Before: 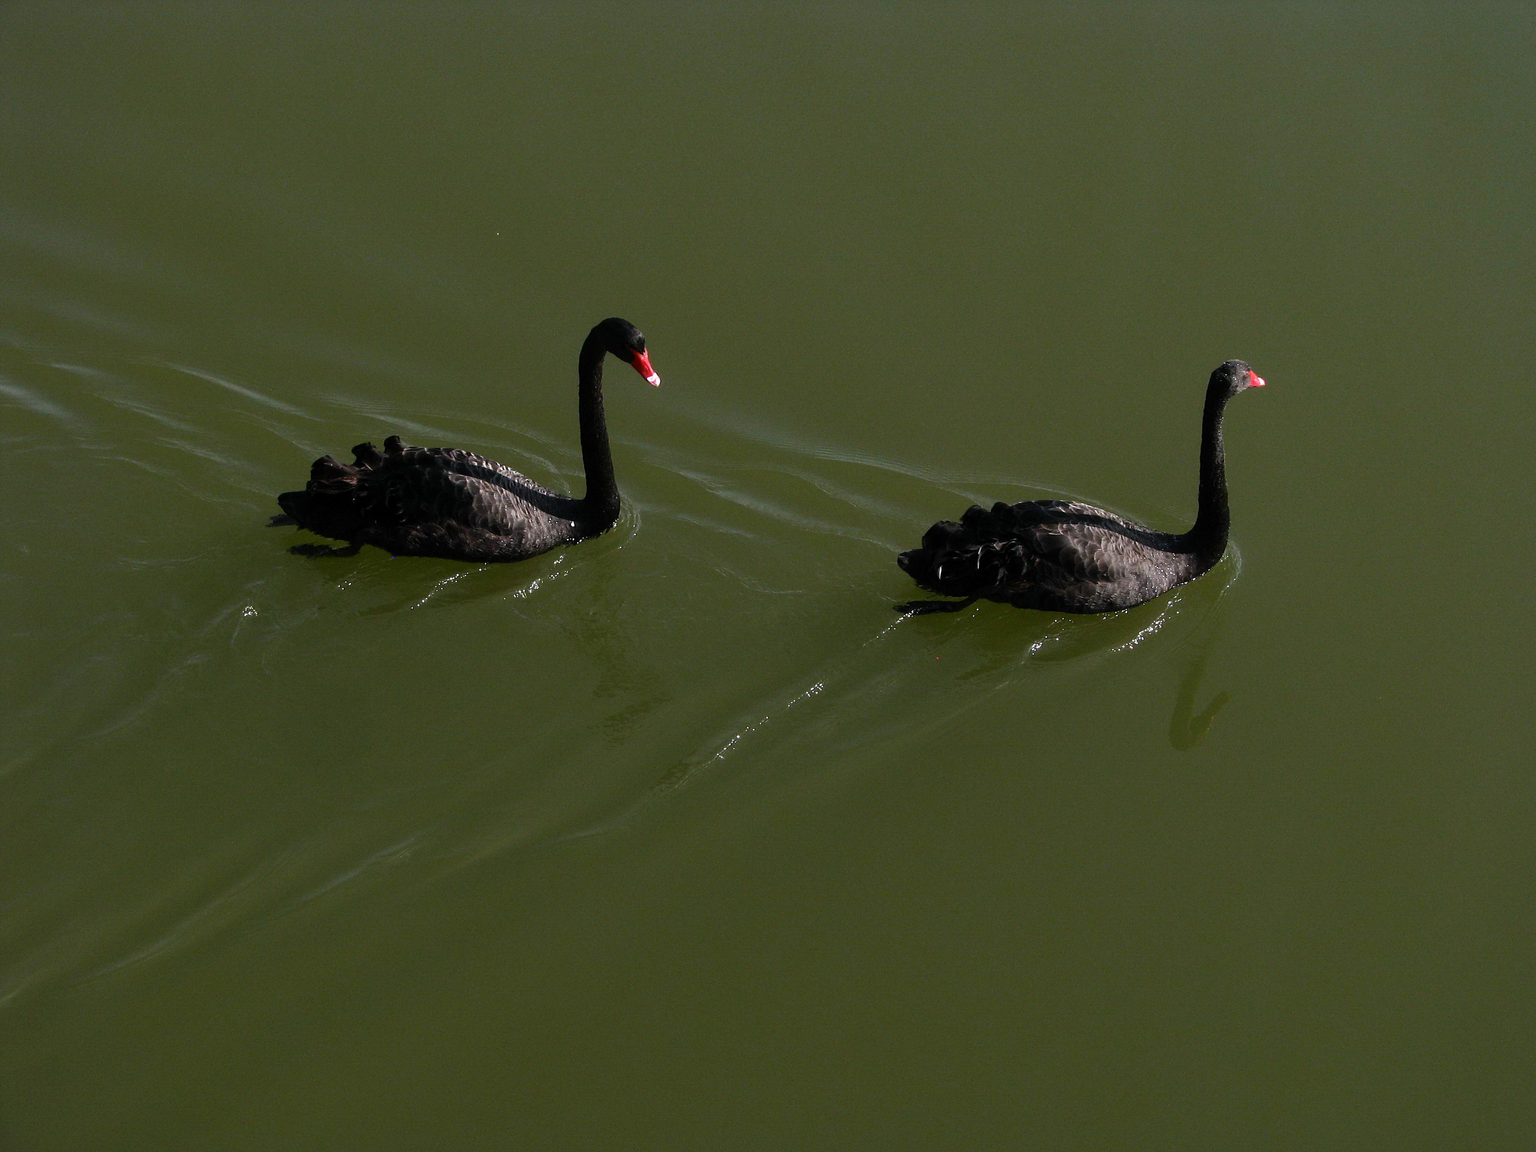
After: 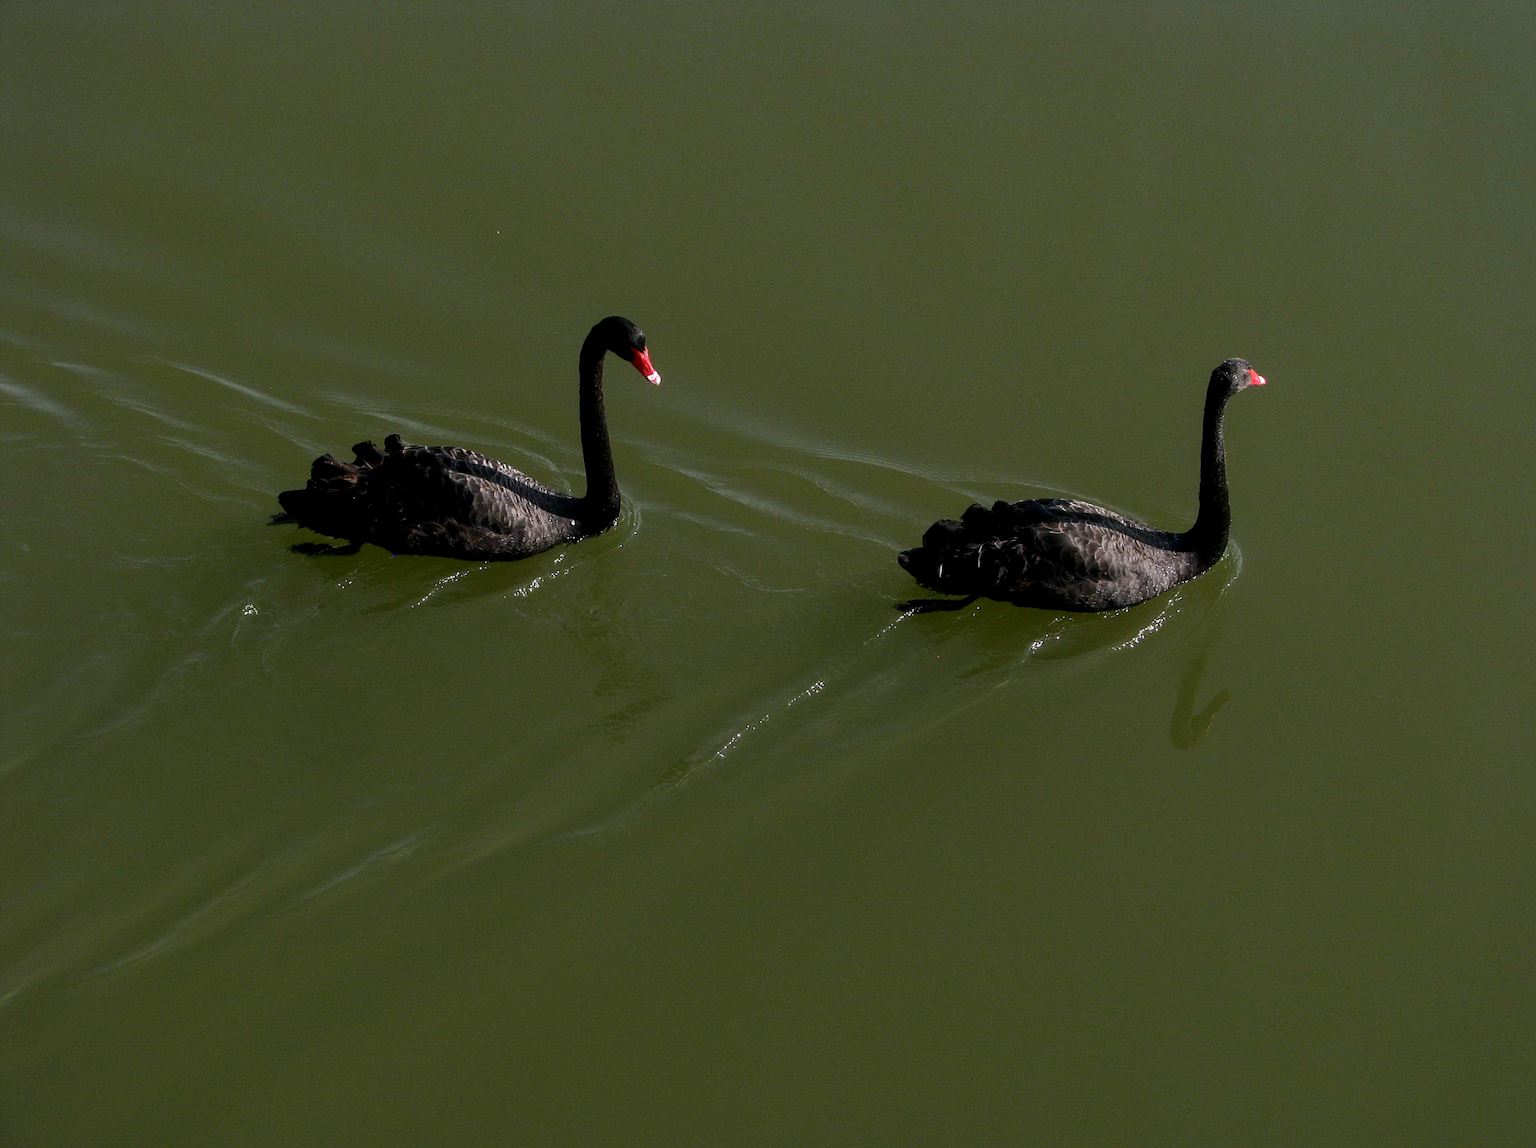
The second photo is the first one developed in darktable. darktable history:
tone curve: curves: ch0 [(0, 0) (0.003, 0.027) (0.011, 0.03) (0.025, 0.04) (0.044, 0.063) (0.069, 0.093) (0.1, 0.125) (0.136, 0.153) (0.177, 0.191) (0.224, 0.232) (0.277, 0.279) (0.335, 0.333) (0.399, 0.39) (0.468, 0.457) (0.543, 0.535) (0.623, 0.611) (0.709, 0.683) (0.801, 0.758) (0.898, 0.853) (1, 1)], color space Lab, linked channels, preserve colors none
tone equalizer: on, module defaults
local contrast: on, module defaults
crop: top 0.172%, bottom 0.189%
